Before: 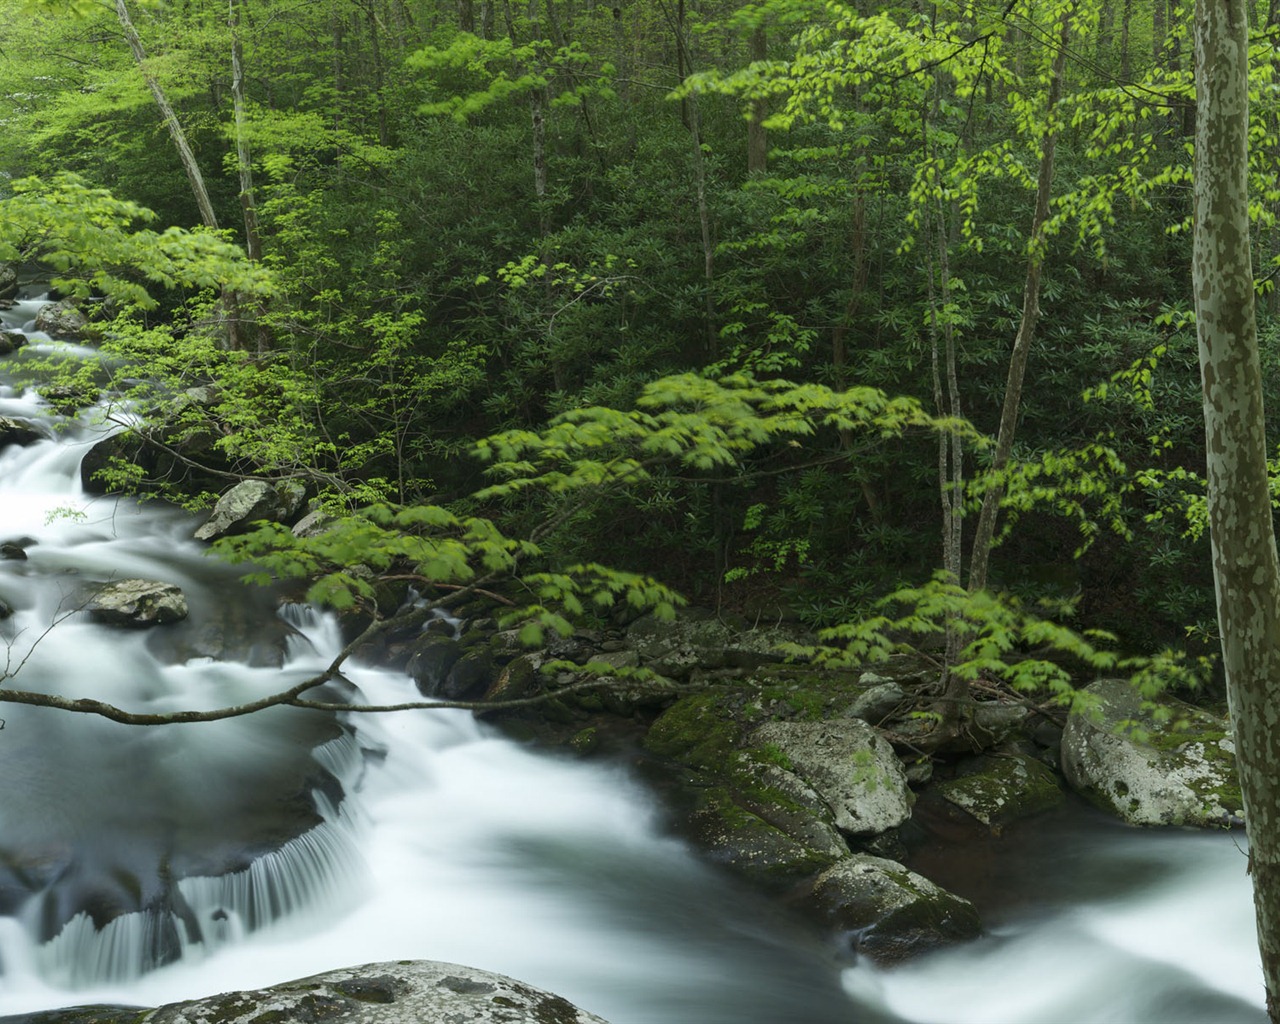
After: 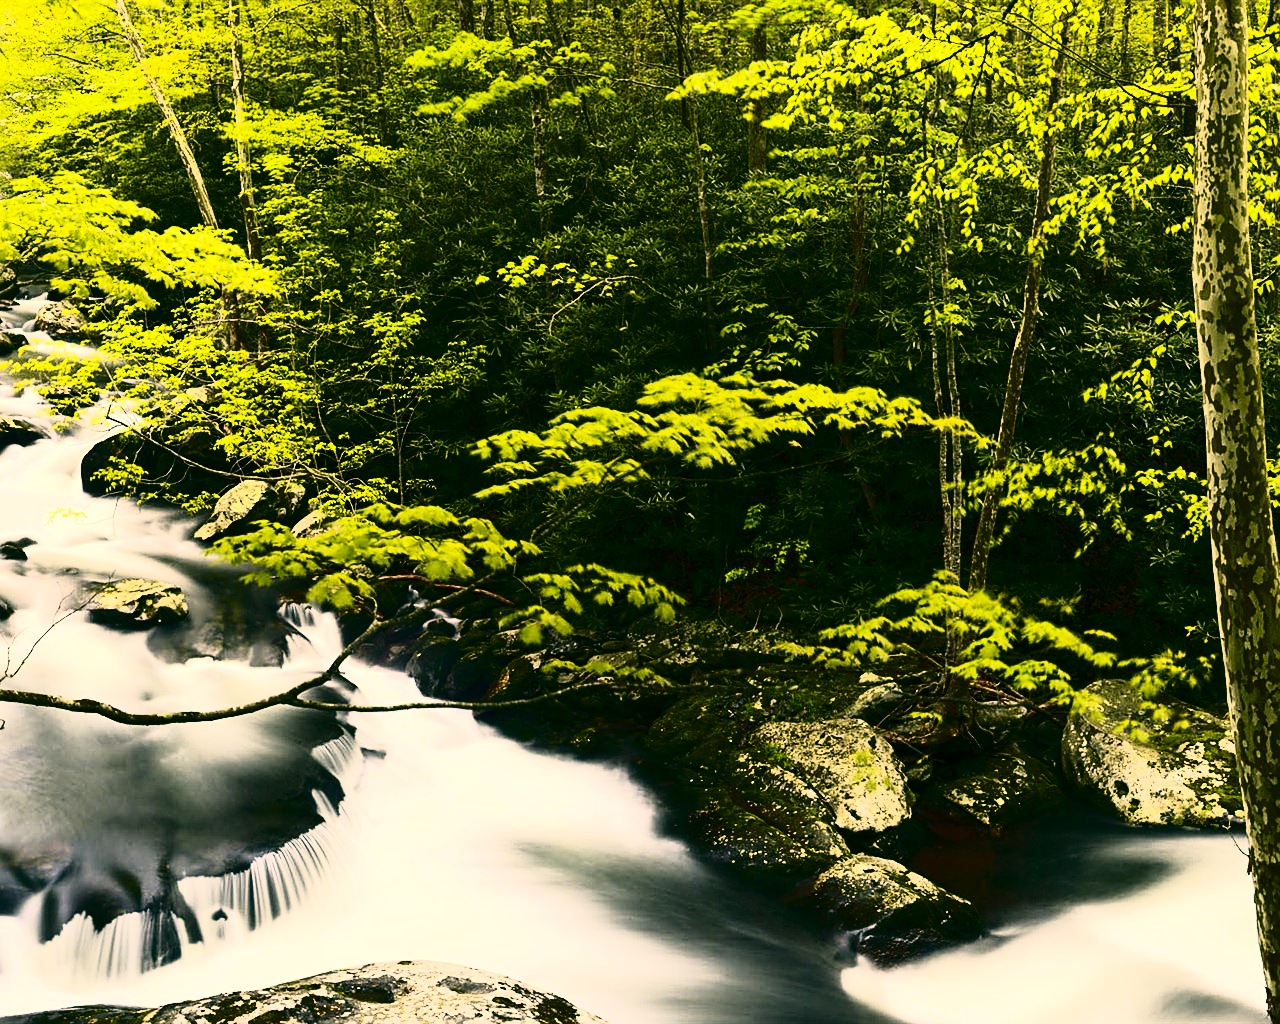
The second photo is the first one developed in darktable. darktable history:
sharpen: on, module defaults
exposure: black level correction 0, exposure 1 EV, compensate highlight preservation false
contrast brightness saturation: contrast 0.244, brightness -0.231, saturation 0.135
tone curve: curves: ch0 [(0, 0) (0.046, 0.031) (0.163, 0.114) (0.391, 0.432) (0.488, 0.561) (0.695, 0.839) (0.785, 0.904) (1, 0.965)]; ch1 [(0, 0) (0.248, 0.252) (0.427, 0.412) (0.482, 0.462) (0.499, 0.499) (0.518, 0.518) (0.535, 0.577) (0.585, 0.623) (0.679, 0.743) (0.788, 0.809) (1, 1)]; ch2 [(0, 0) (0.313, 0.262) (0.427, 0.417) (0.473, 0.47) (0.503, 0.503) (0.523, 0.515) (0.557, 0.596) (0.598, 0.646) (0.708, 0.771) (1, 1)], color space Lab, independent channels, preserve colors none
color correction: highlights a* 22.52, highlights b* 21.51
